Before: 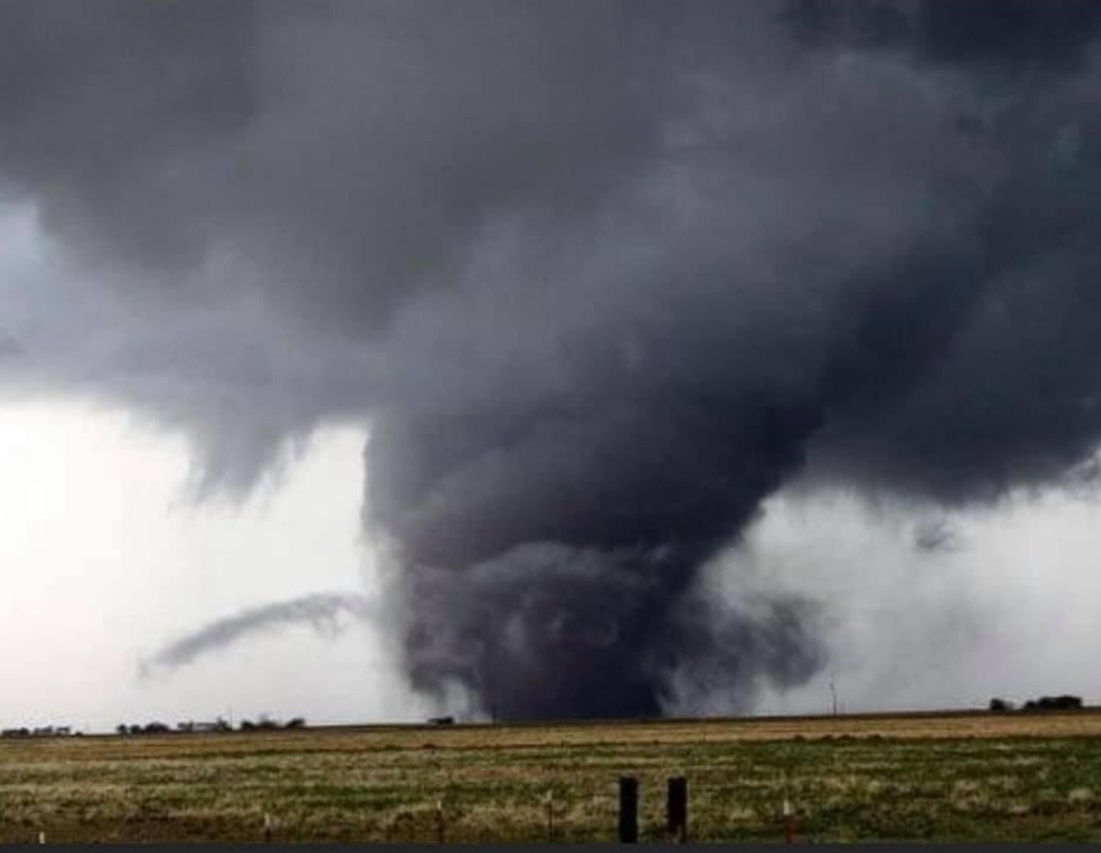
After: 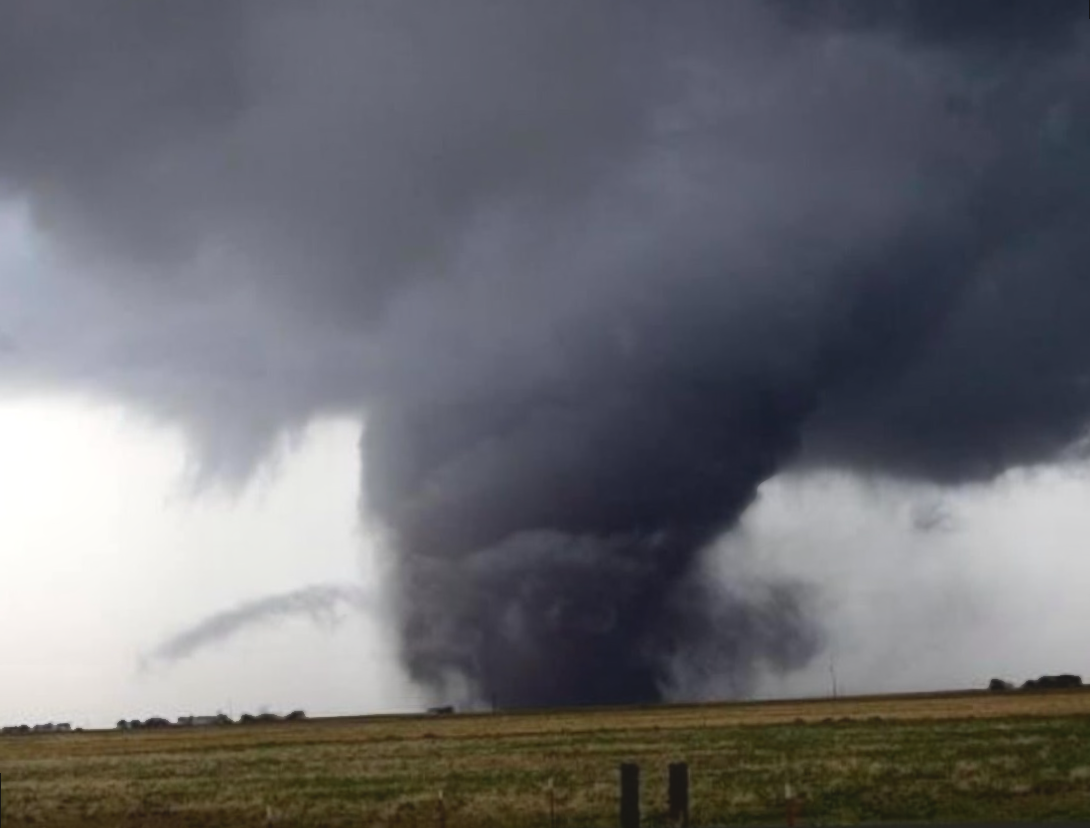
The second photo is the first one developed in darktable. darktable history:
contrast equalizer: octaves 7, y [[0.6 ×6], [0.55 ×6], [0 ×6], [0 ×6], [0 ×6]], mix -1
graduated density: rotation -180°, offset 24.95
exposure: exposure 0.258 EV, compensate highlight preservation false
rotate and perspective: rotation -1°, crop left 0.011, crop right 0.989, crop top 0.025, crop bottom 0.975
